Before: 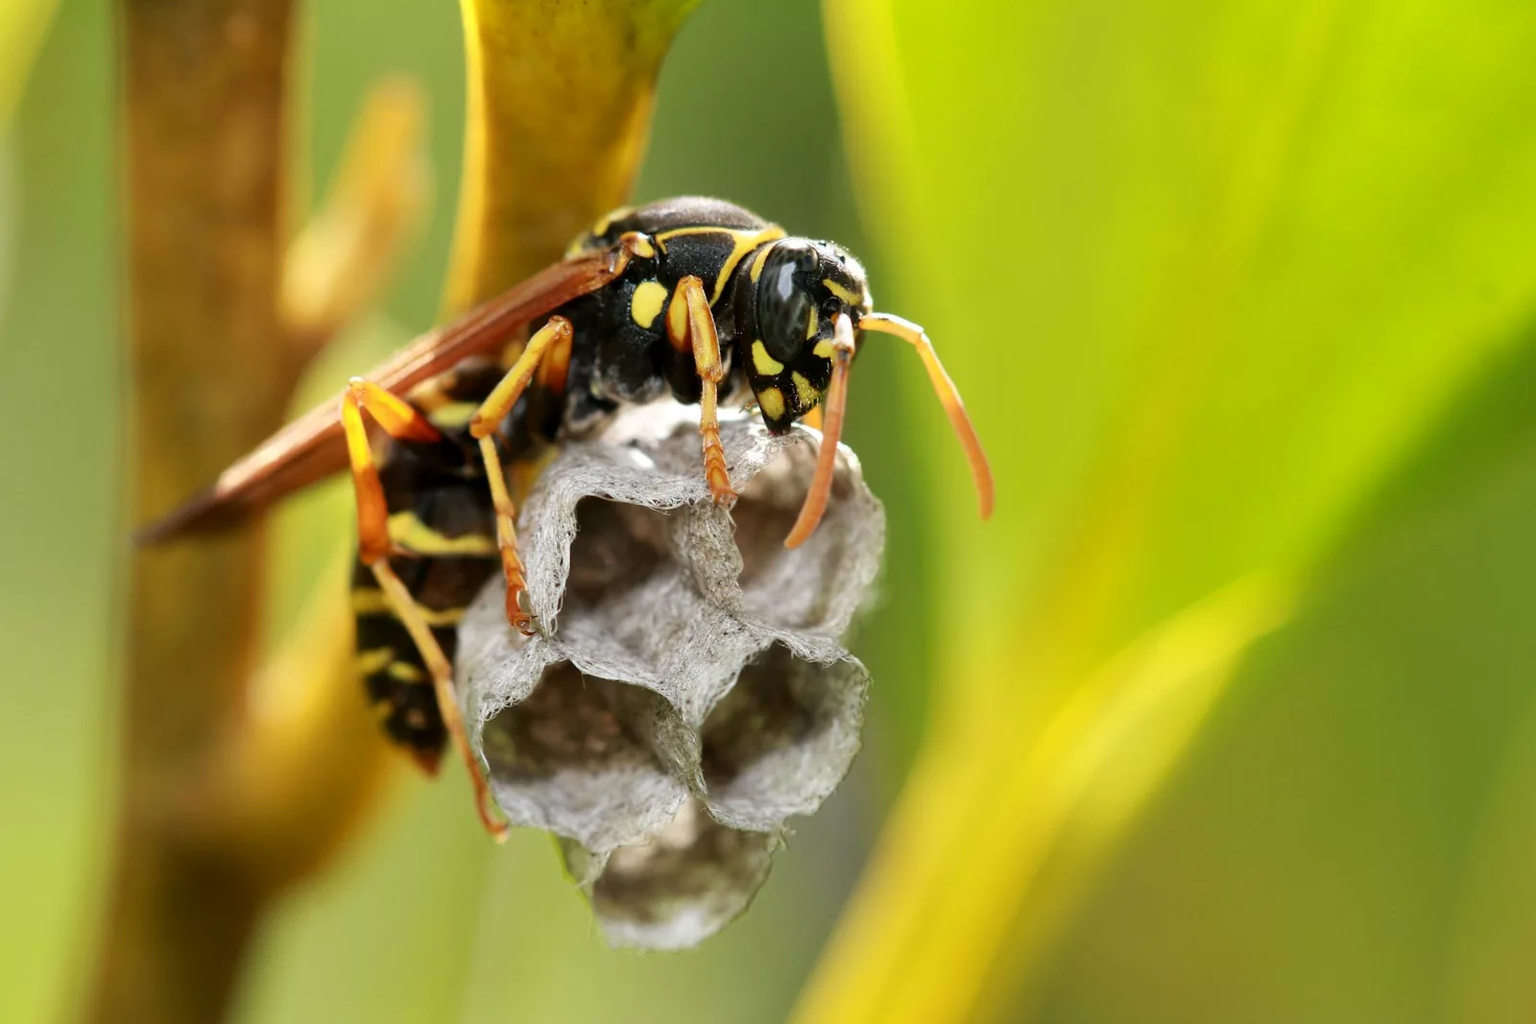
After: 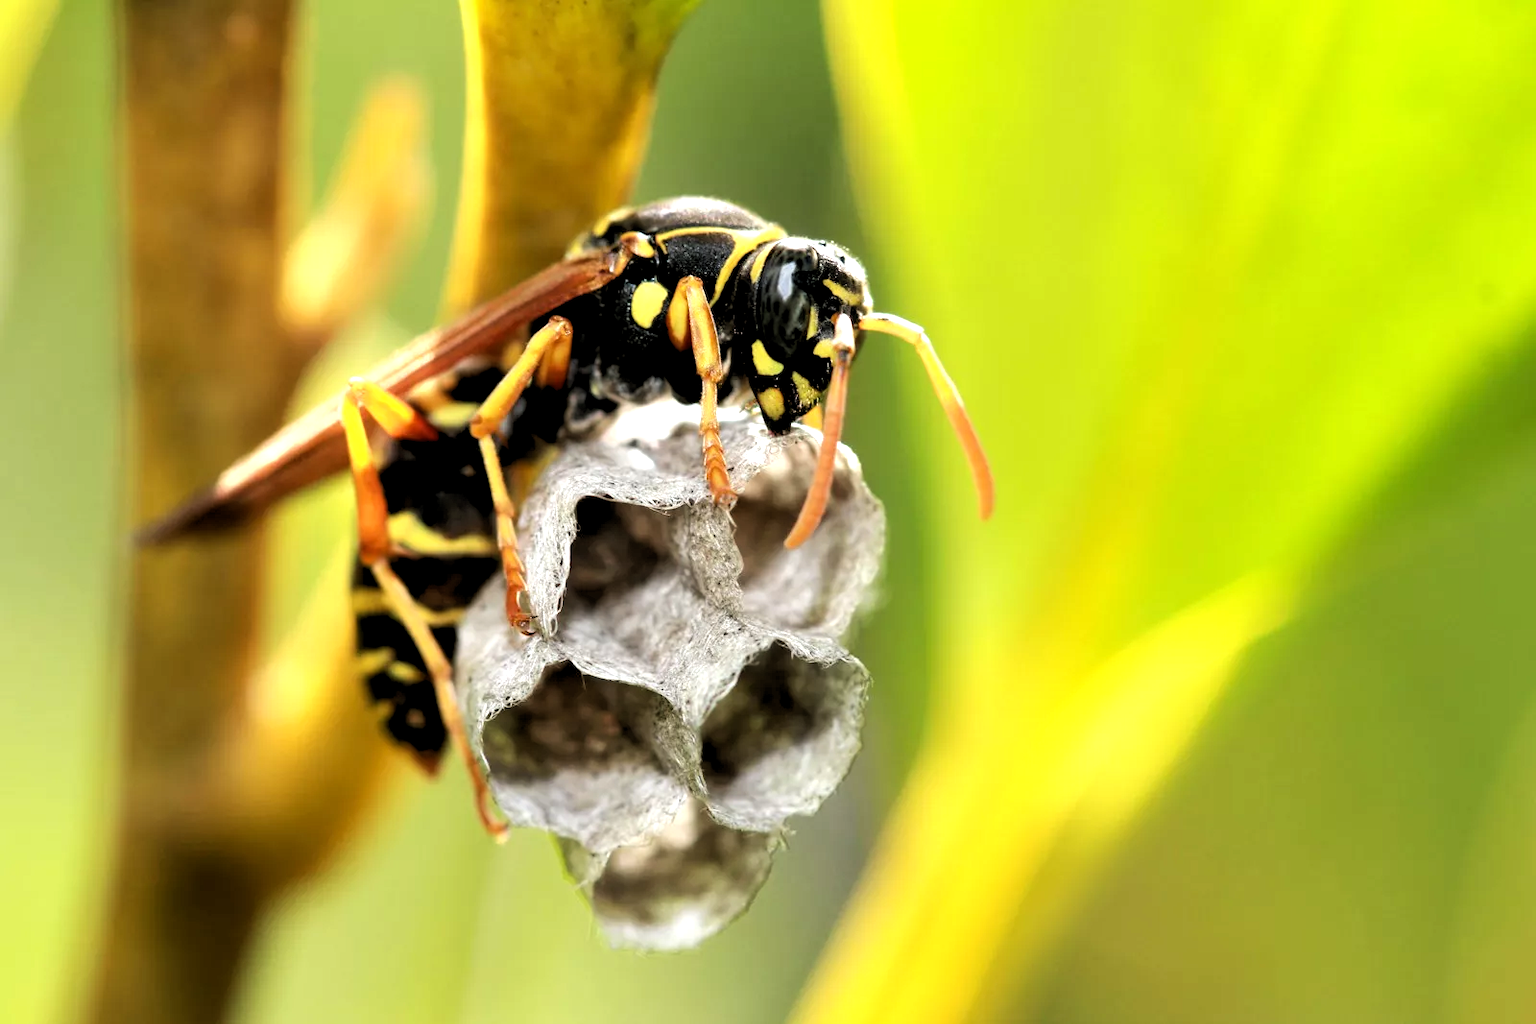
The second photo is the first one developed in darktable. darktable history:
rgb levels: levels [[0.01, 0.419, 0.839], [0, 0.5, 1], [0, 0.5, 1]]
tone equalizer: -8 EV -0.417 EV, -7 EV -0.389 EV, -6 EV -0.333 EV, -5 EV -0.222 EV, -3 EV 0.222 EV, -2 EV 0.333 EV, -1 EV 0.389 EV, +0 EV 0.417 EV, edges refinement/feathering 500, mask exposure compensation -1.25 EV, preserve details no
